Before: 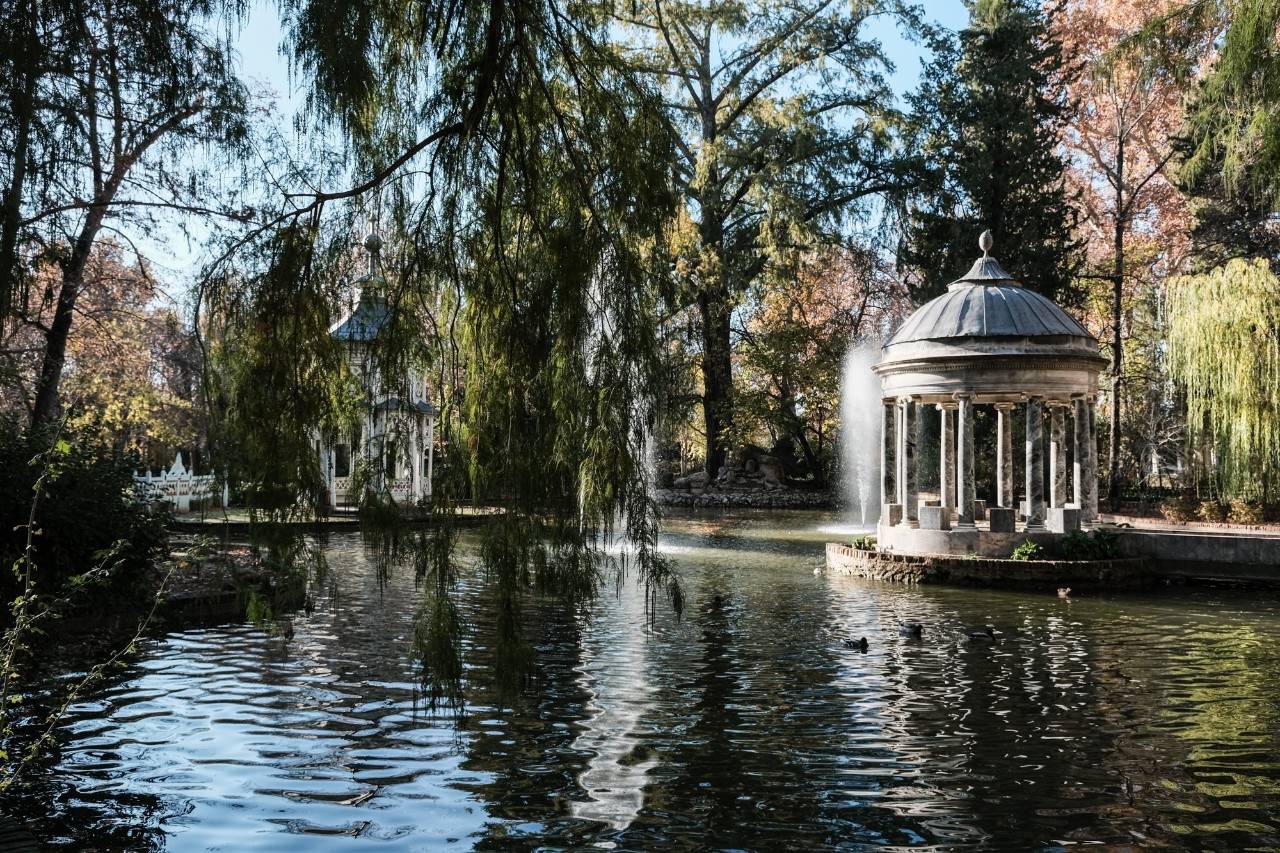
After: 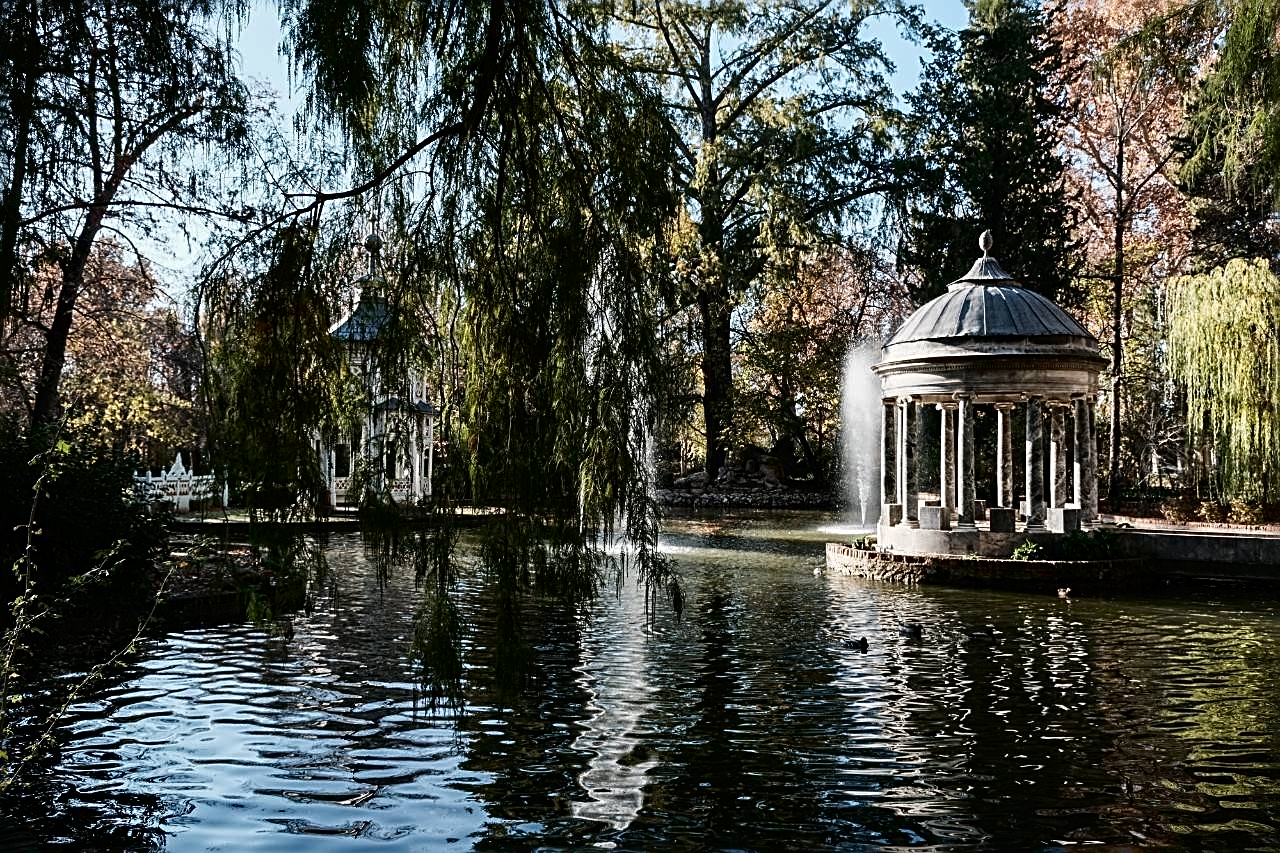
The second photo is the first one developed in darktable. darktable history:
sharpen: radius 2.586, amount 0.697
tone curve: curves: ch0 [(0, 0) (0.153, 0.06) (1, 1)], color space Lab, independent channels, preserve colors none
